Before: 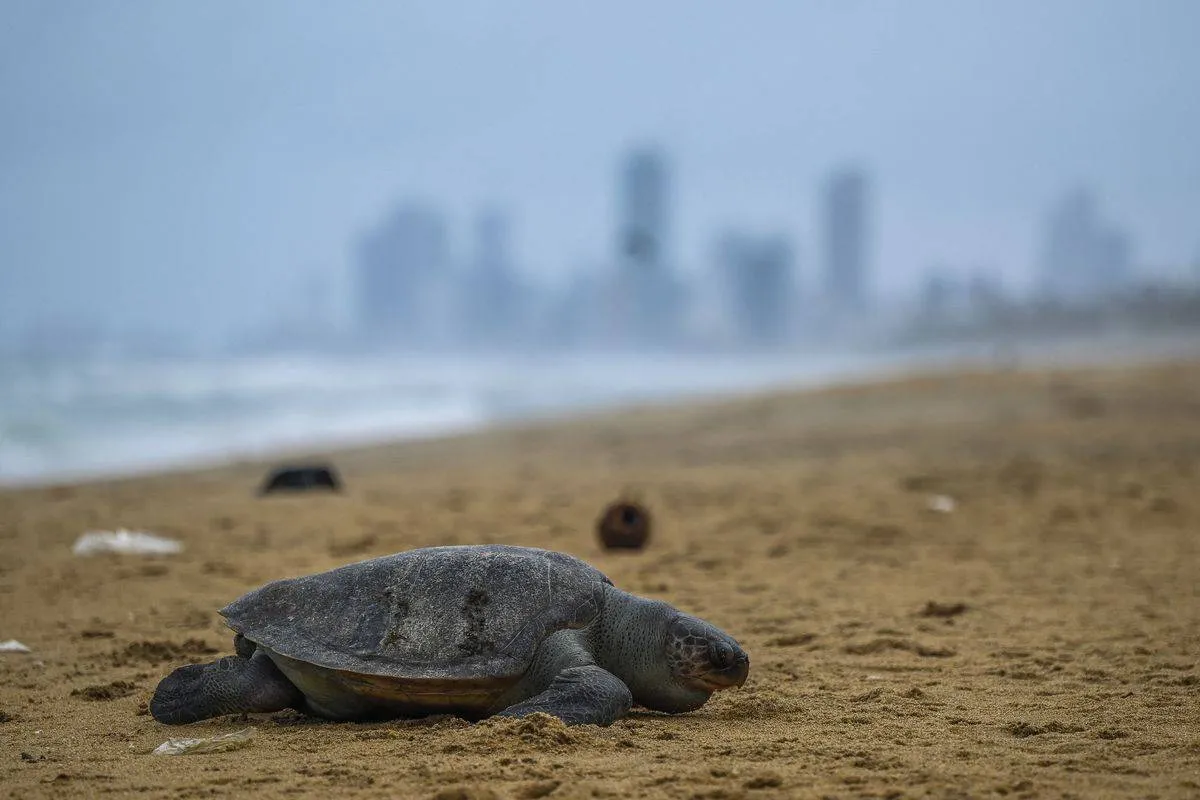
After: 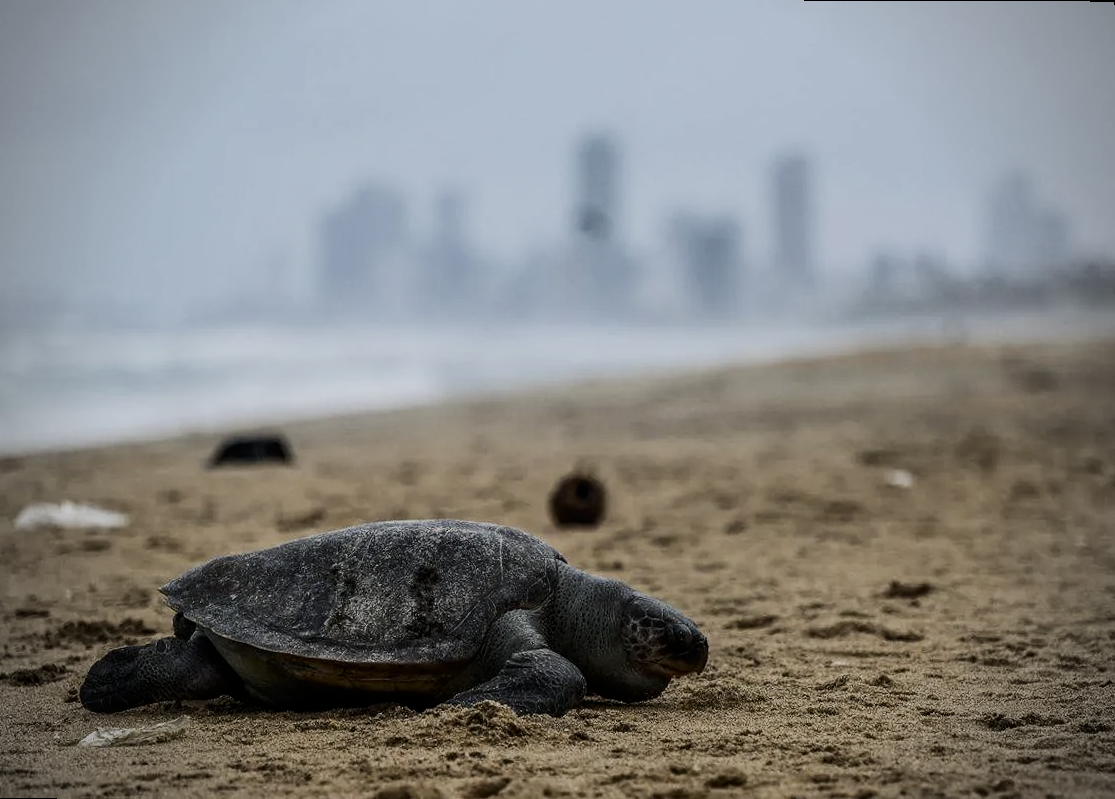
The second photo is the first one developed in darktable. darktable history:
vignetting: unbound false
rotate and perspective: rotation 0.215°, lens shift (vertical) -0.139, crop left 0.069, crop right 0.939, crop top 0.002, crop bottom 0.996
filmic rgb: black relative exposure -6.98 EV, white relative exposure 5.63 EV, hardness 2.86
contrast brightness saturation: contrast 0.25, saturation -0.31
